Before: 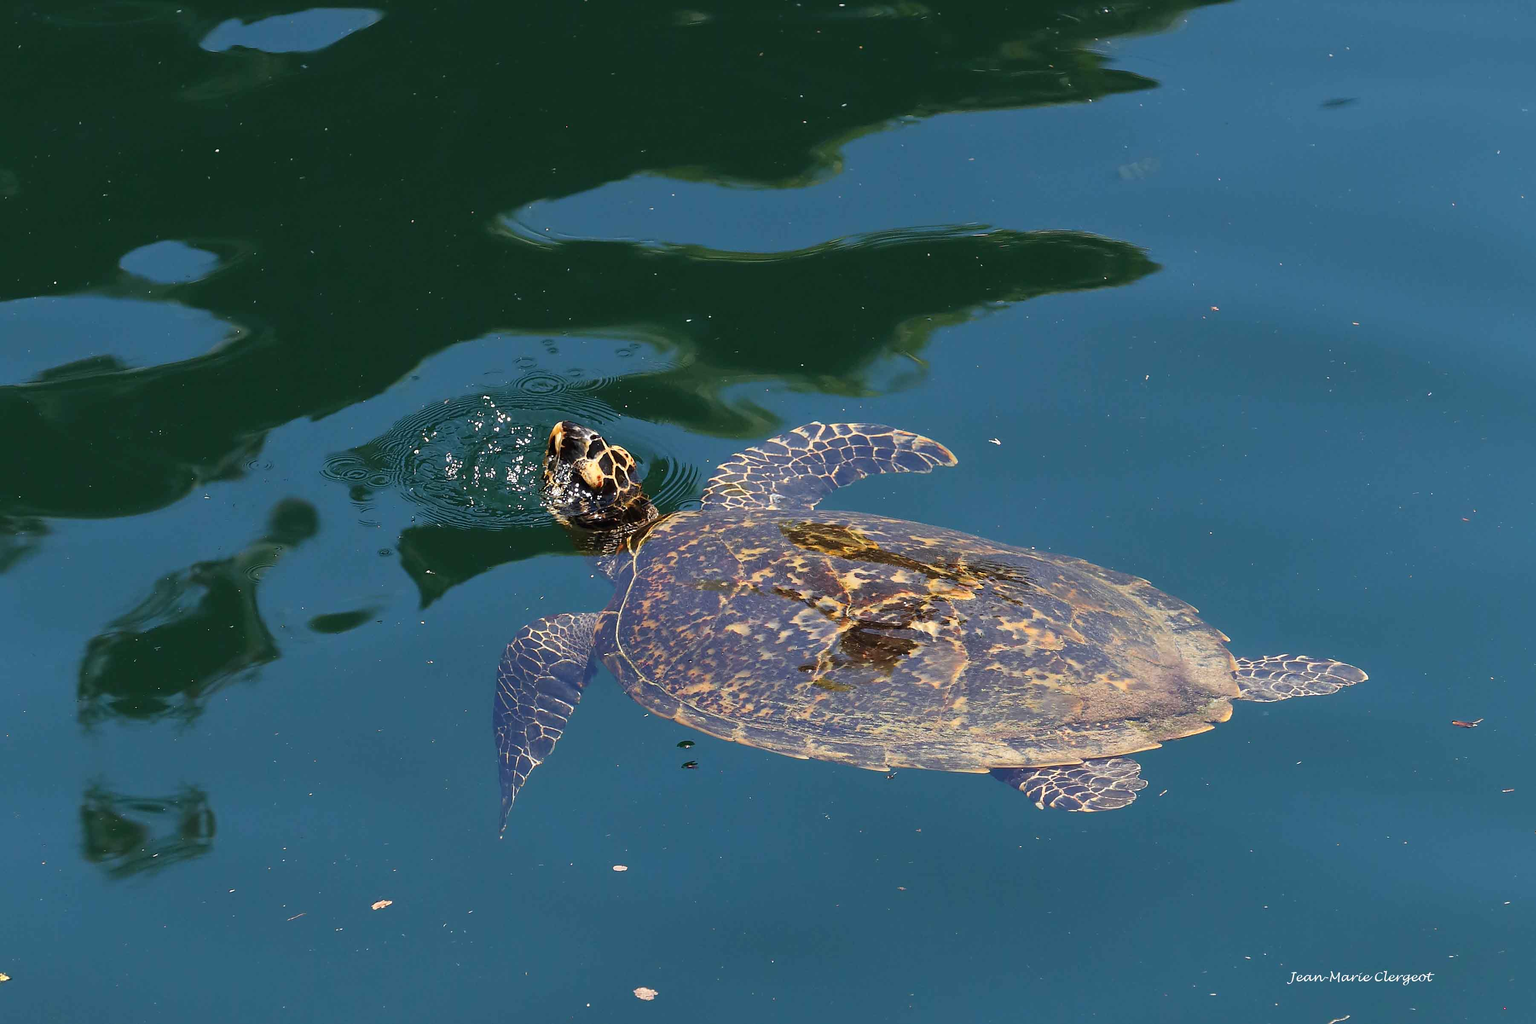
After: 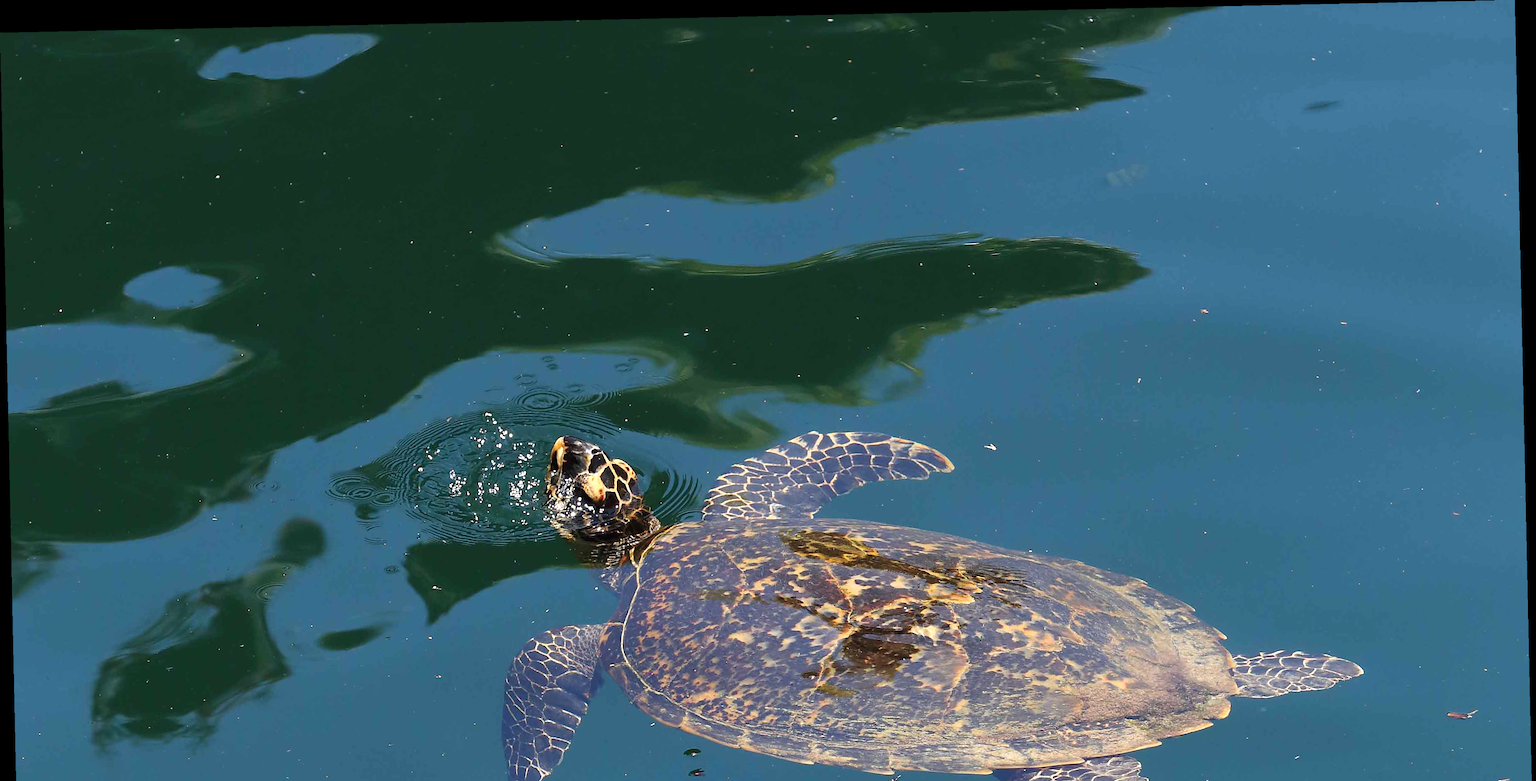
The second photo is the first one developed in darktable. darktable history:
rotate and perspective: rotation -1.24°, automatic cropping off
crop: bottom 24.988%
exposure: exposure 0.2 EV, compensate highlight preservation false
